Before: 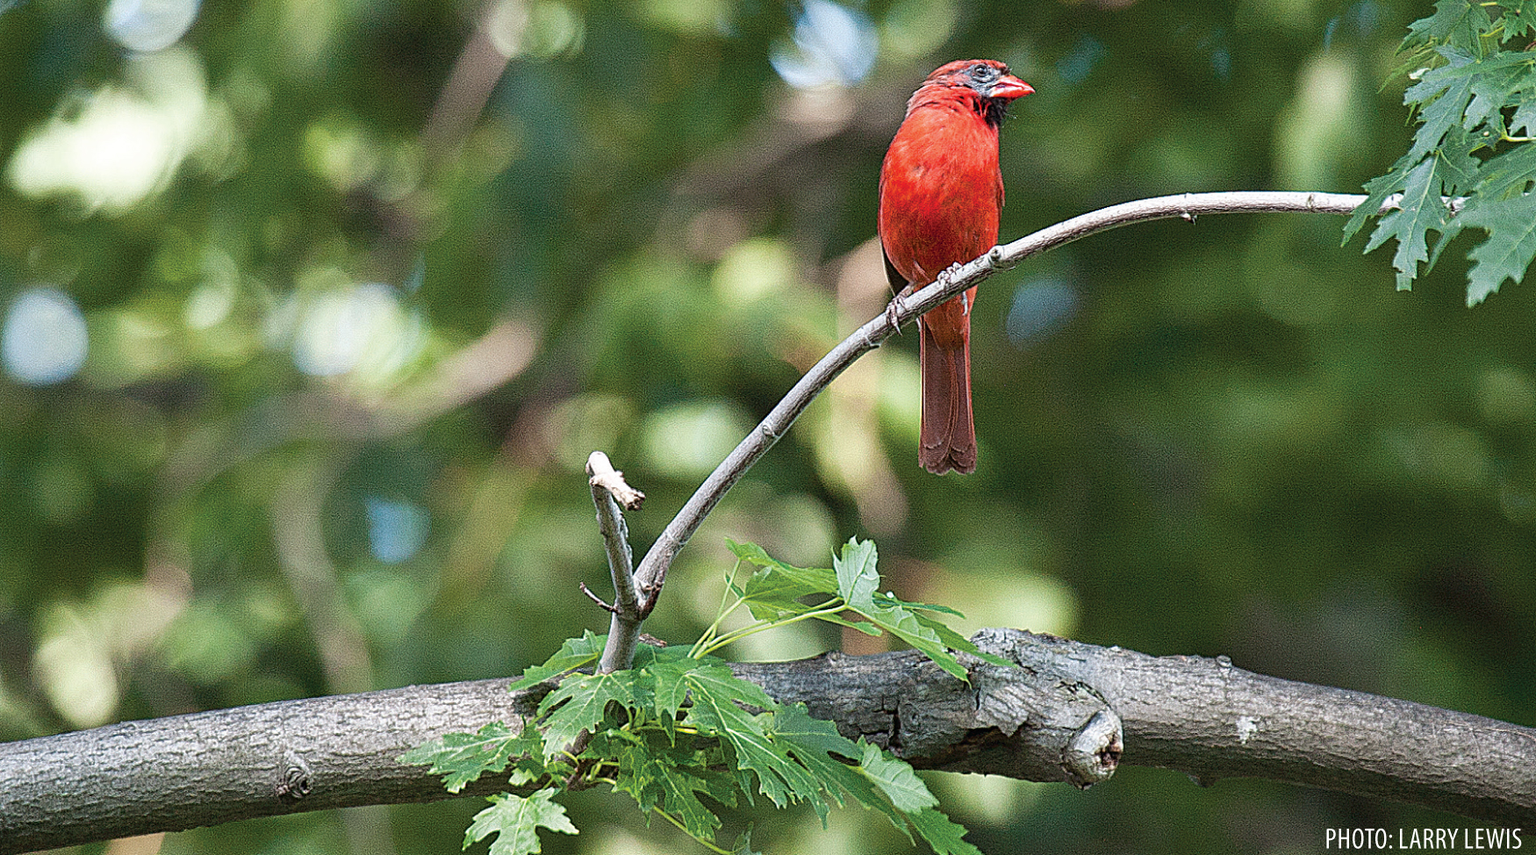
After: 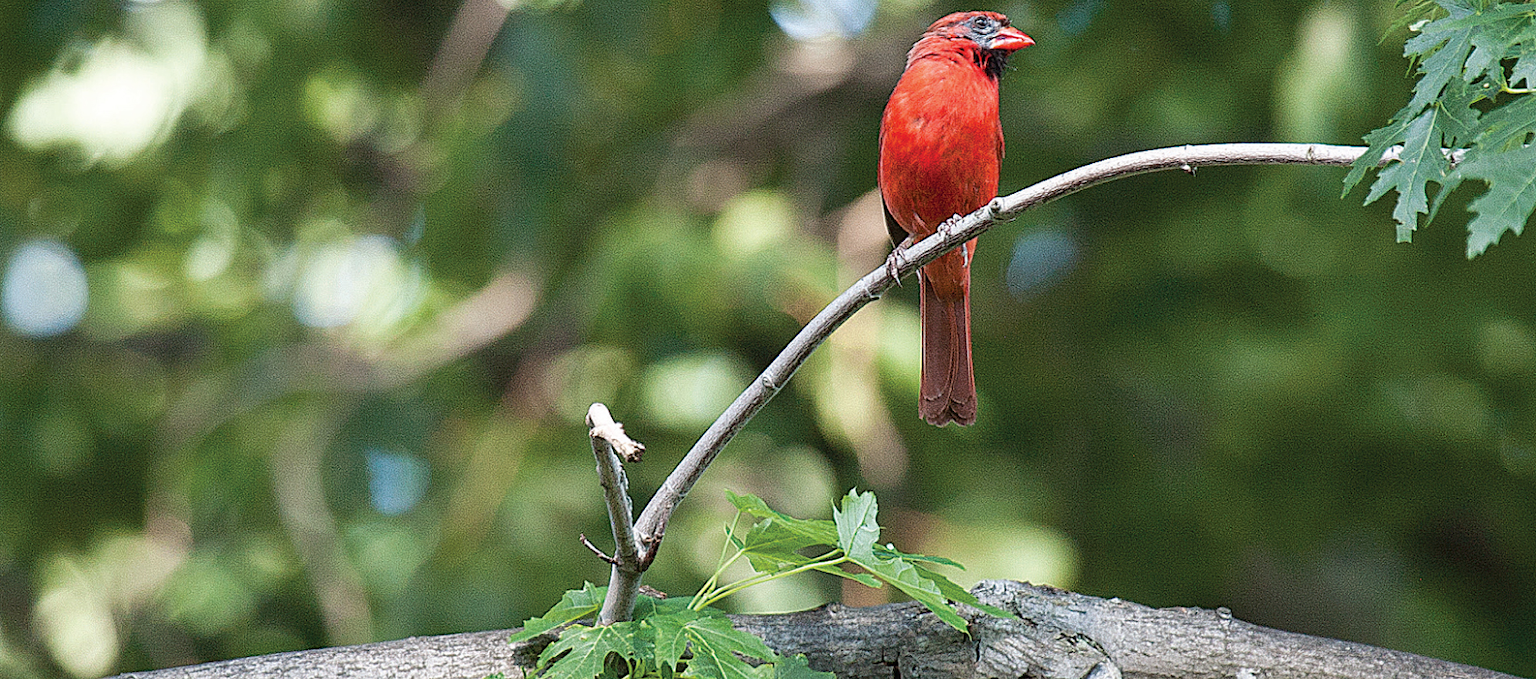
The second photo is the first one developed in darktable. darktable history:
crop and rotate: top 5.656%, bottom 14.778%
